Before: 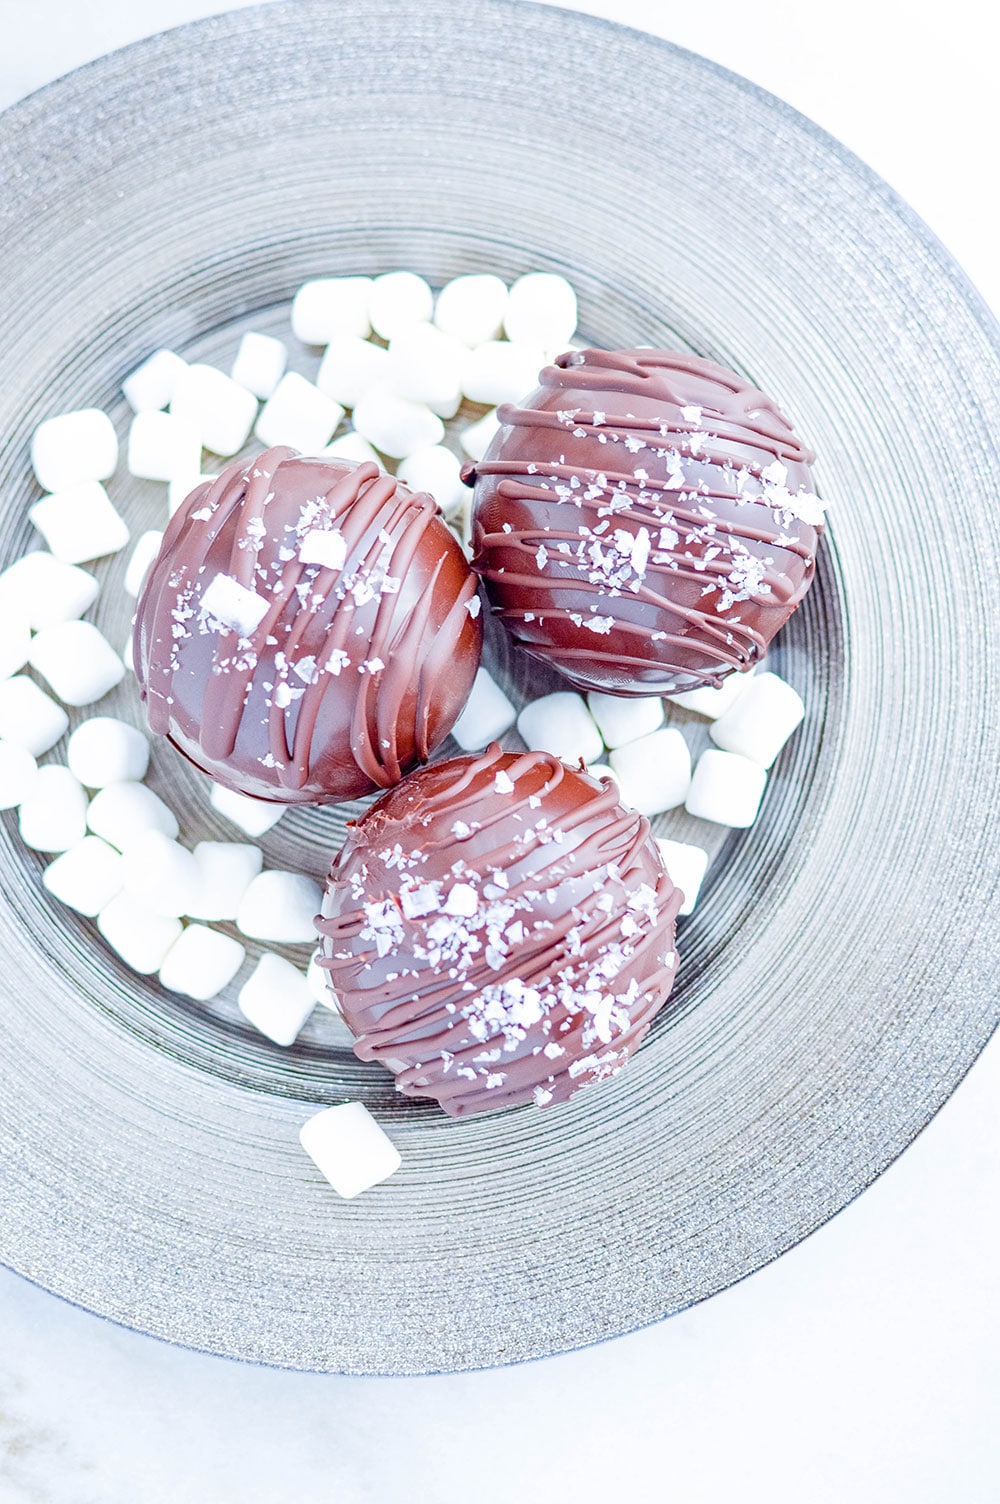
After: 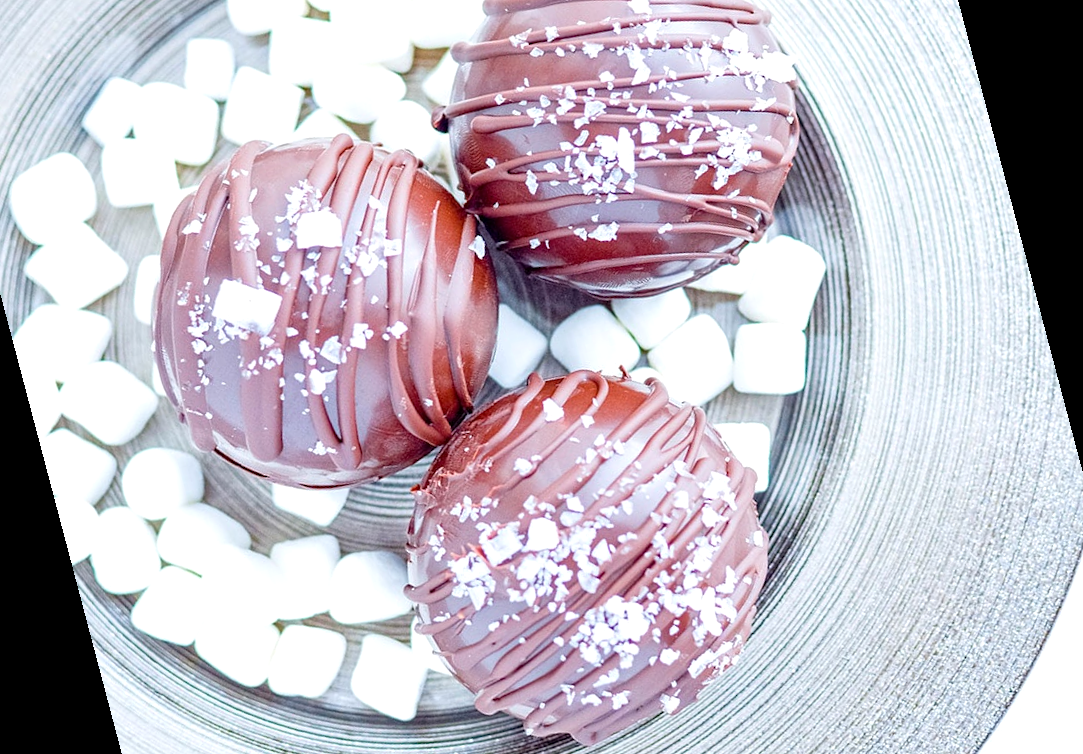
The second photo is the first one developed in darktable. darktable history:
crop and rotate: top 5.609%, bottom 5.609%
exposure: black level correction 0.001, exposure 0.191 EV, compensate highlight preservation false
rotate and perspective: rotation -14.8°, crop left 0.1, crop right 0.903, crop top 0.25, crop bottom 0.748
